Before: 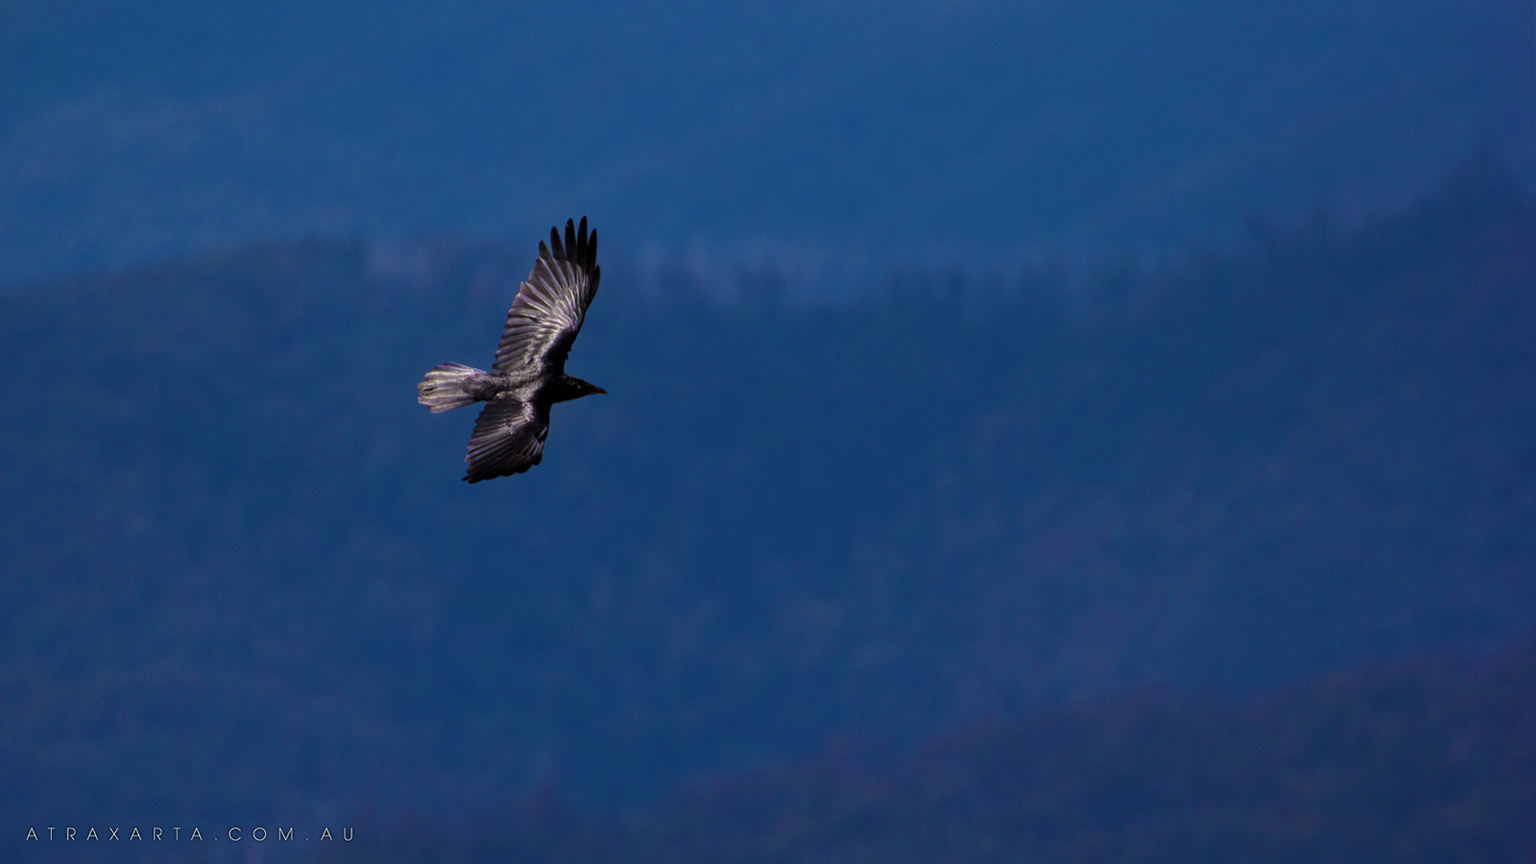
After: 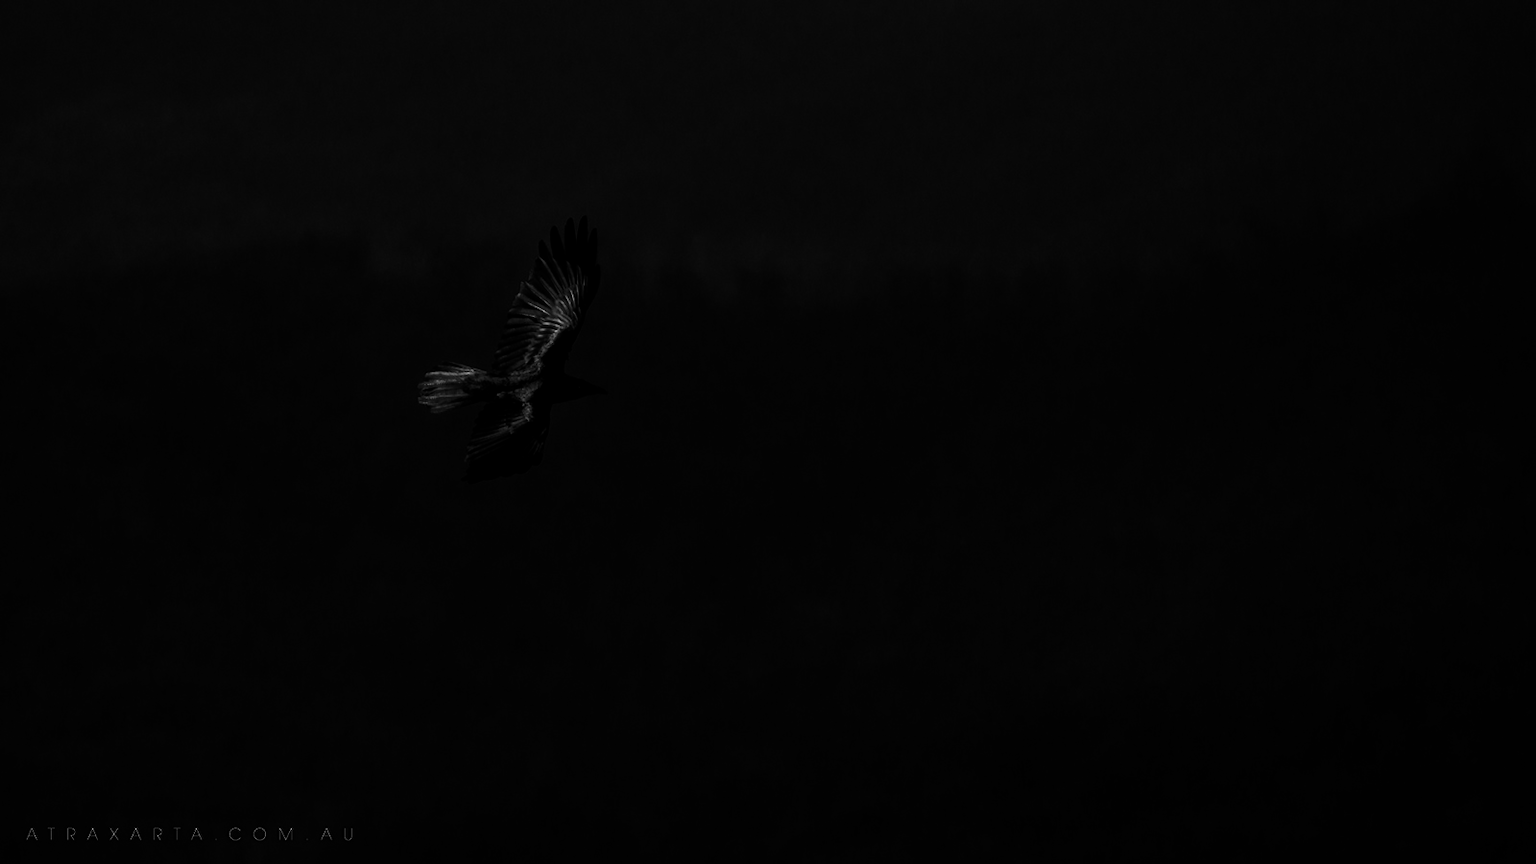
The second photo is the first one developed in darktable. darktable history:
exposure: black level correction 0.006, exposure -0.226 EV, compensate highlight preservation false
color balance rgb: perceptual saturation grading › global saturation 20%, global vibrance 20%
contrast brightness saturation: contrast 0.02, brightness -1, saturation -1
